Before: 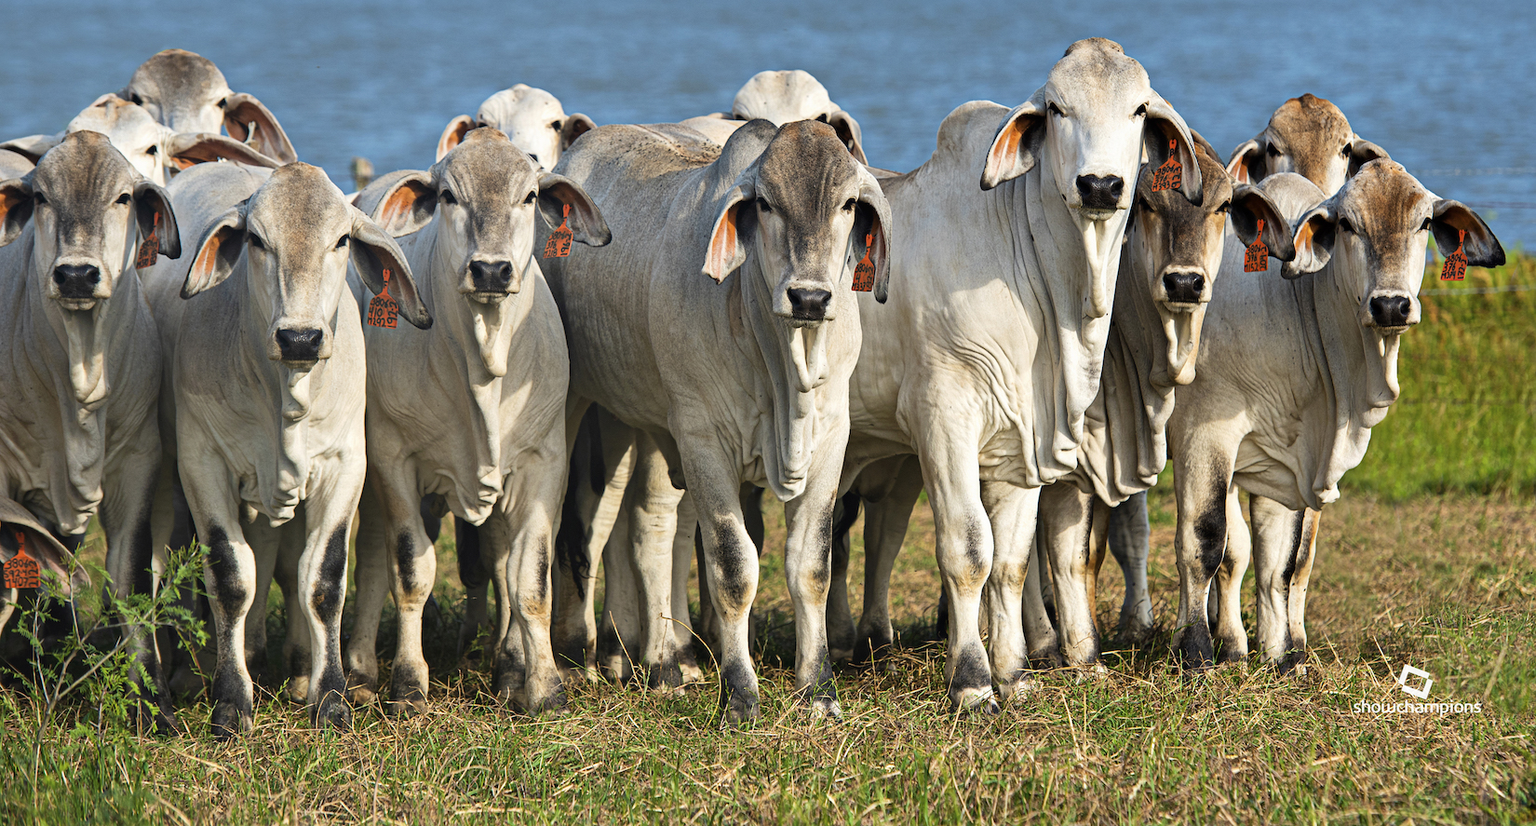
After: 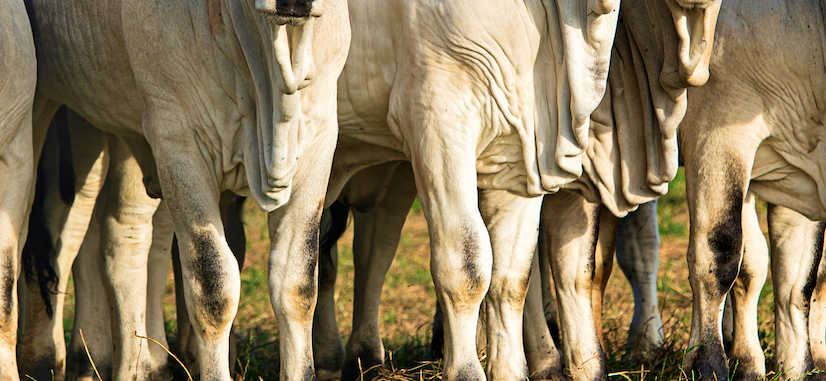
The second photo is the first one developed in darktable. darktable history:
crop: left 34.863%, top 36.869%, right 15.026%, bottom 20.086%
velvia: strength 44.6%
